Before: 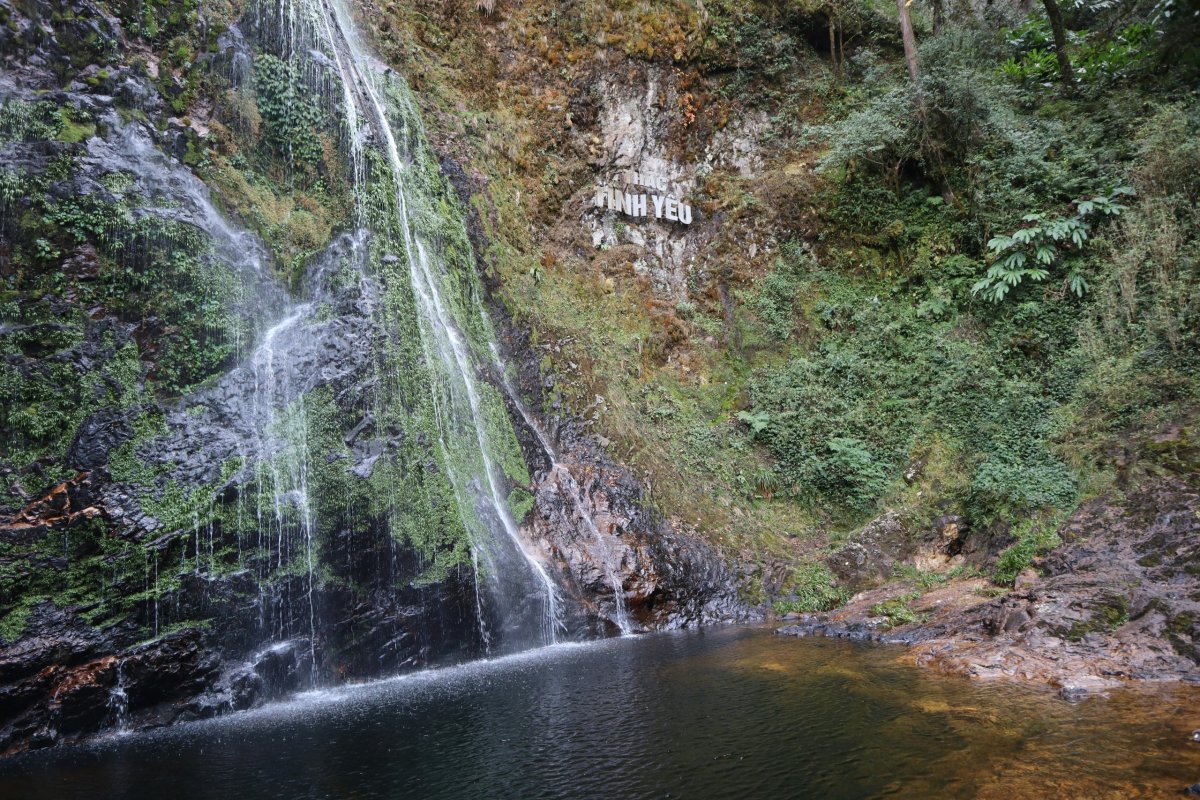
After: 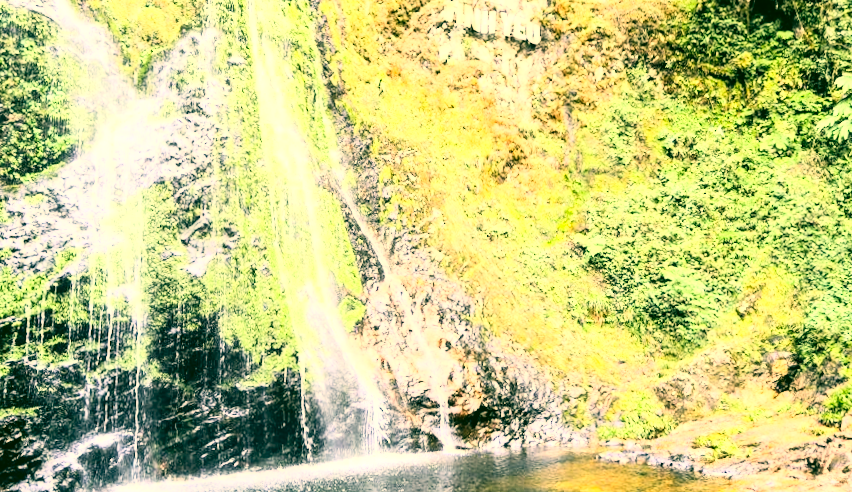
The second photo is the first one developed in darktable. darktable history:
local contrast: detail 130%
exposure: exposure 1.25 EV, compensate exposure bias true, compensate highlight preservation false
crop and rotate: angle -3.37°, left 9.79%, top 20.73%, right 12.42%, bottom 11.82%
rotate and perspective: rotation 0.192°, lens shift (horizontal) -0.015, crop left 0.005, crop right 0.996, crop top 0.006, crop bottom 0.99
rgb curve: curves: ch0 [(0, 0) (0.21, 0.15) (0.24, 0.21) (0.5, 0.75) (0.75, 0.96) (0.89, 0.99) (1, 1)]; ch1 [(0, 0.02) (0.21, 0.13) (0.25, 0.2) (0.5, 0.67) (0.75, 0.9) (0.89, 0.97) (1, 1)]; ch2 [(0, 0.02) (0.21, 0.13) (0.25, 0.2) (0.5, 0.67) (0.75, 0.9) (0.89, 0.97) (1, 1)], compensate middle gray true
color correction: highlights a* 5.62, highlights b* 33.57, shadows a* -25.86, shadows b* 4.02
